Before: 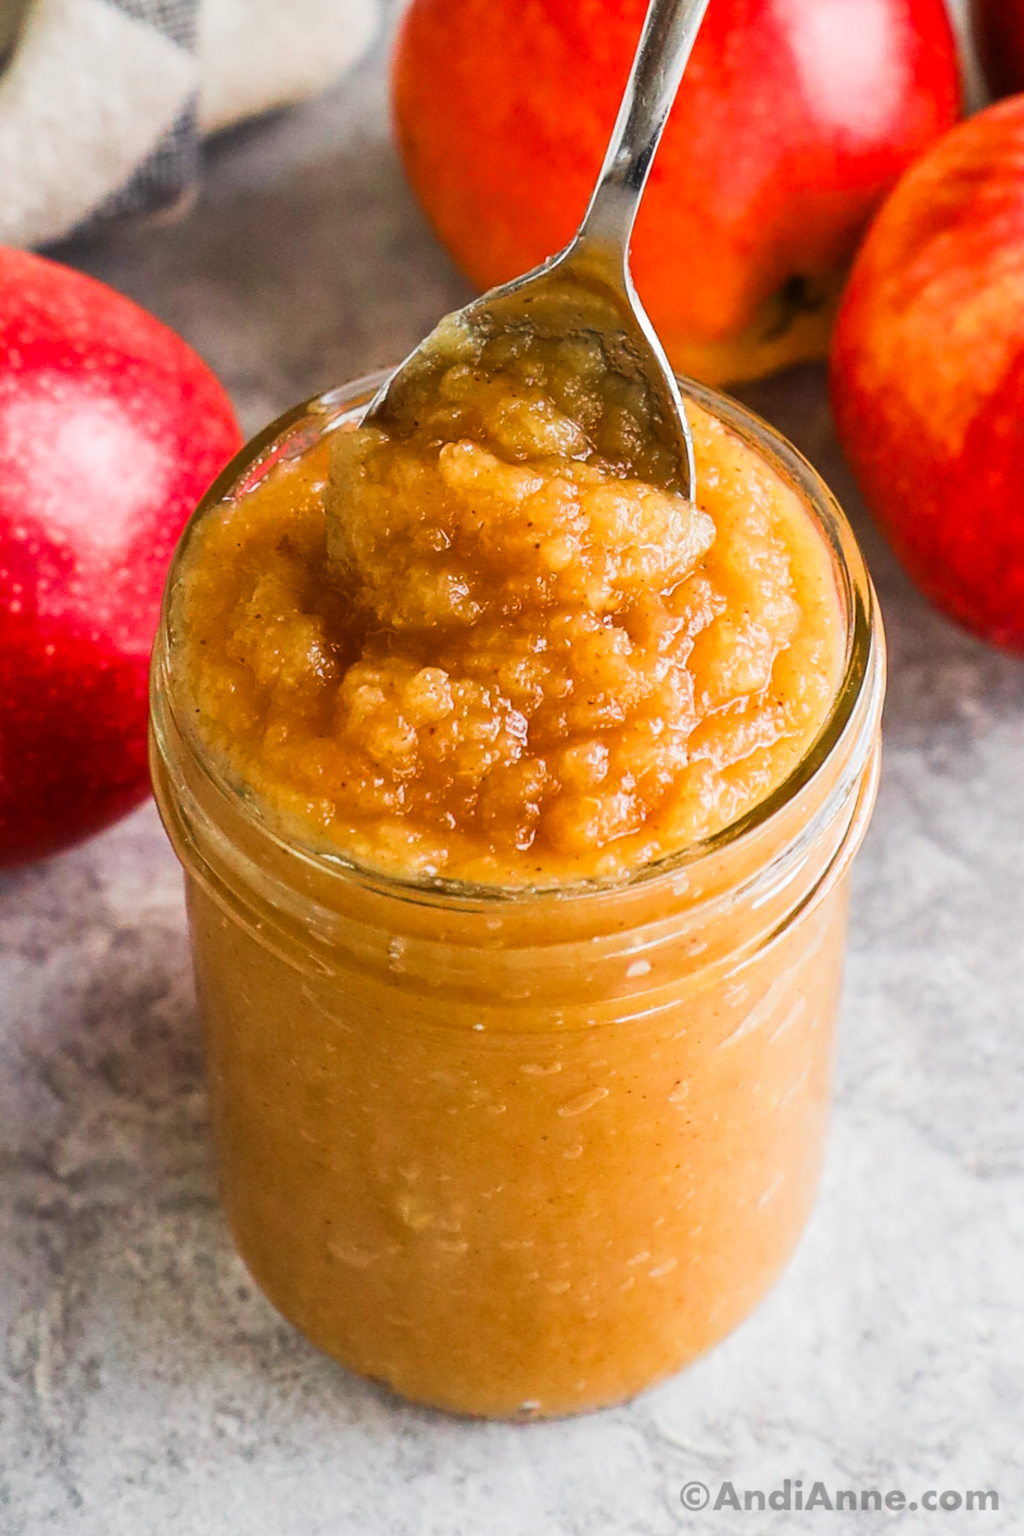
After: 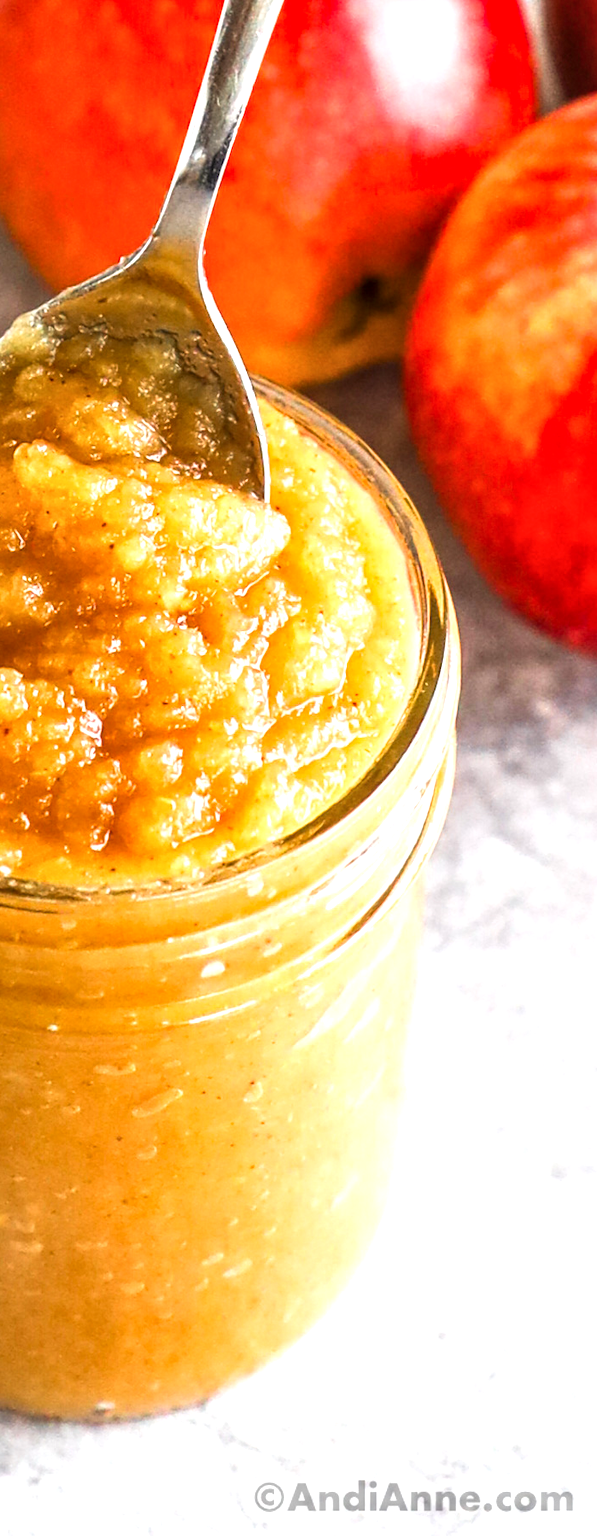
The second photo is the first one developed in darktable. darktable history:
exposure: black level correction 0, exposure 0.7 EV, compensate highlight preservation false
local contrast: on, module defaults
crop: left 41.587%
